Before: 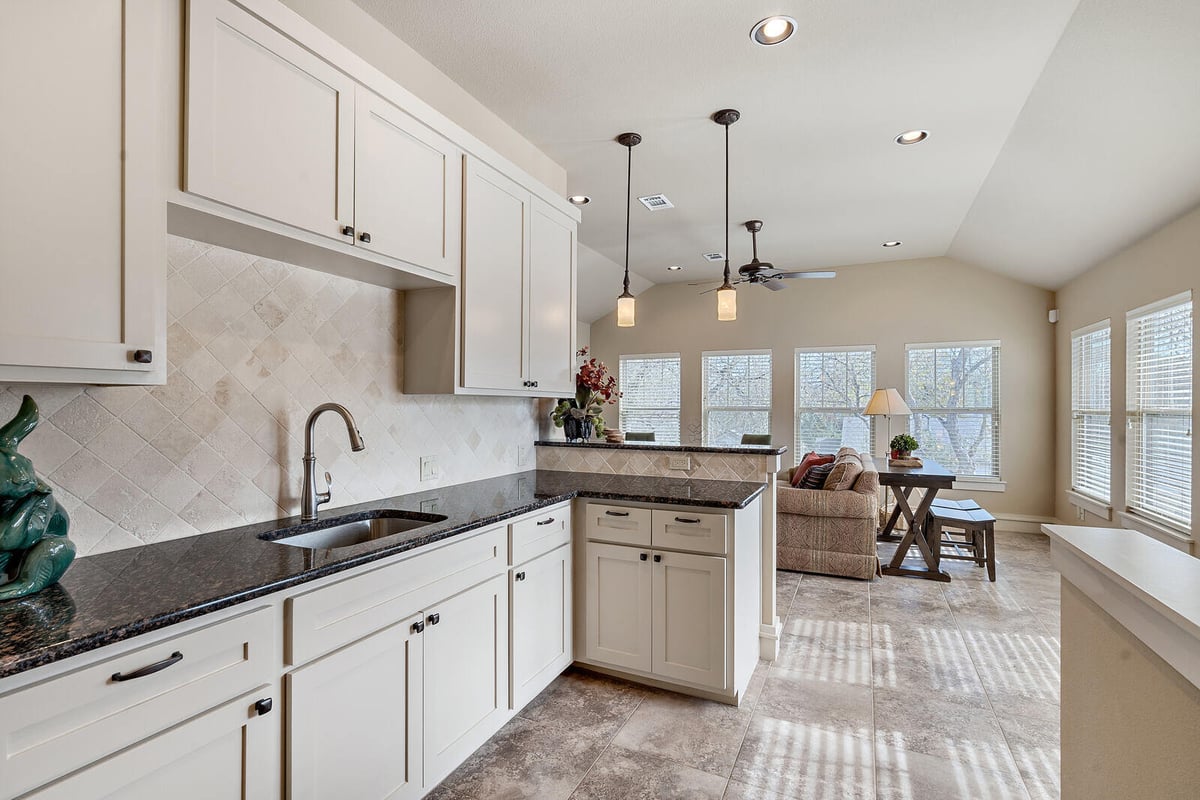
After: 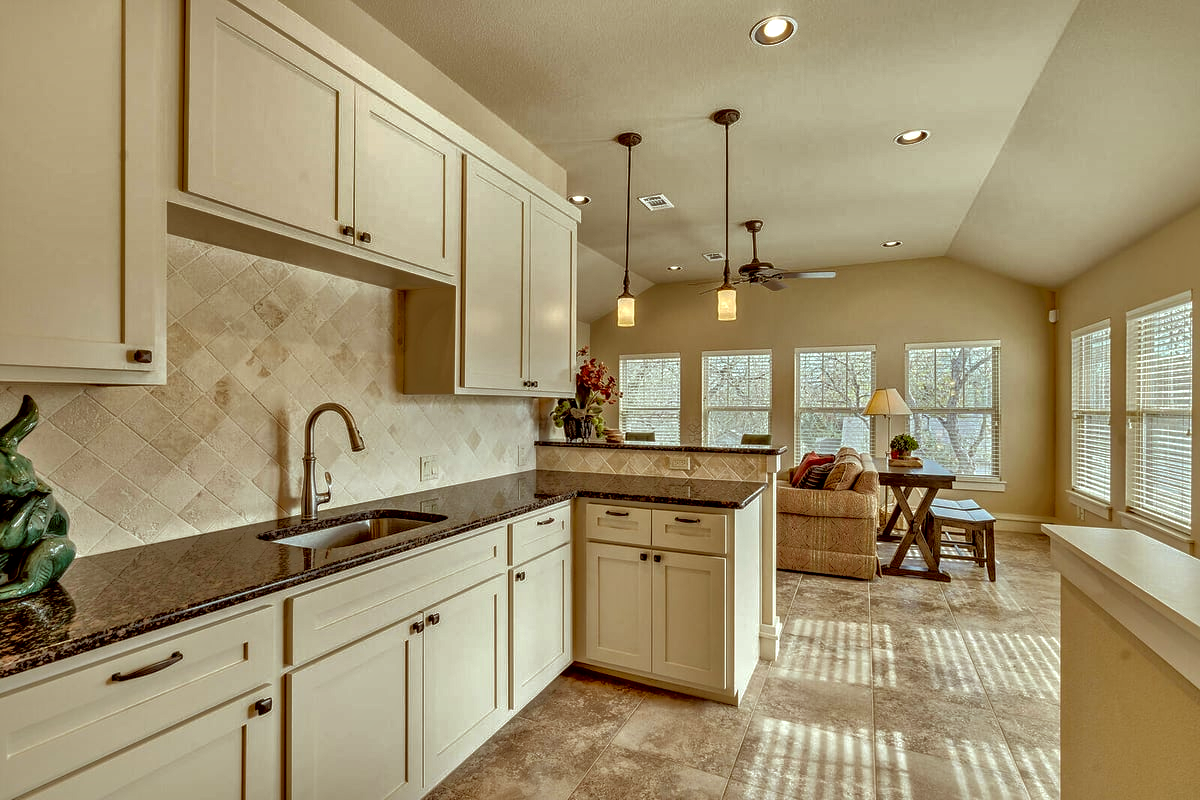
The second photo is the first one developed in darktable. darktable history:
shadows and highlights: shadows 25, highlights -70
contrast brightness saturation: contrast 0.04, saturation 0.16
local contrast: highlights 60%, shadows 60%, detail 160%
color correction: highlights a* -5.94, highlights b* 9.48, shadows a* 10.12, shadows b* 23.94
tone equalizer: -8 EV 0.001 EV, -7 EV -0.004 EV, -6 EV 0.009 EV, -5 EV 0.032 EV, -4 EV 0.276 EV, -3 EV 0.644 EV, -2 EV 0.584 EV, -1 EV 0.187 EV, +0 EV 0.024 EV
